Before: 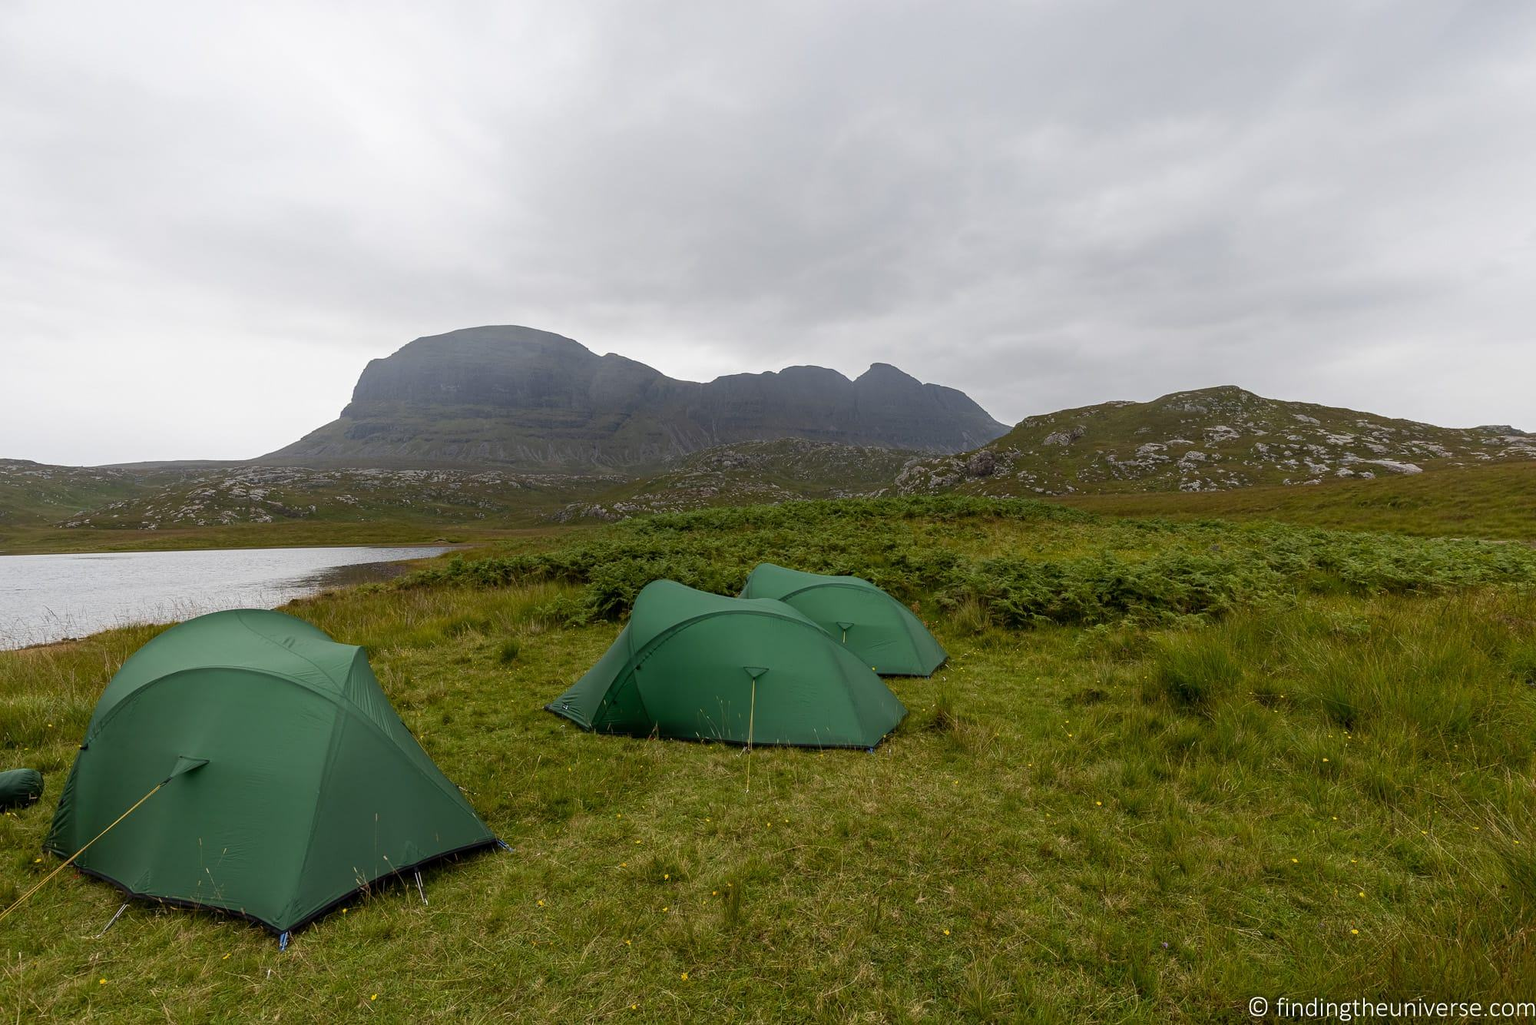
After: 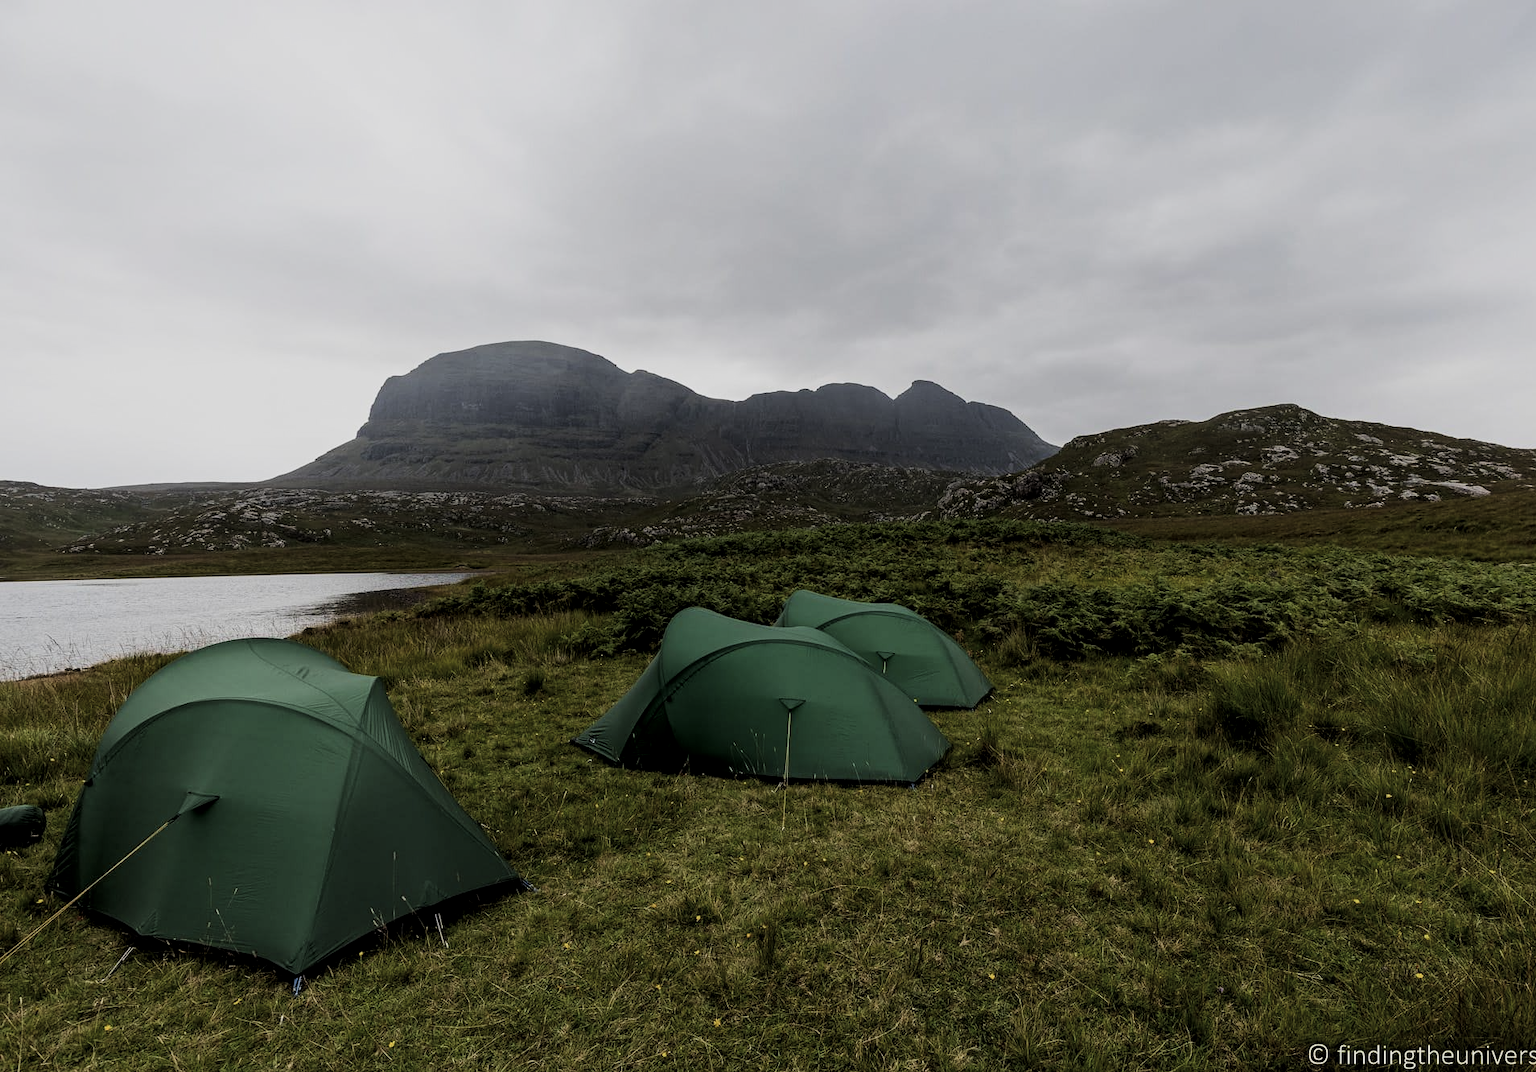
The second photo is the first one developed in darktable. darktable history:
crop: right 4.53%, bottom 0.018%
exposure: black level correction -0.015, exposure -0.511 EV, compensate exposure bias true, compensate highlight preservation false
contrast brightness saturation: saturation -0.05
local contrast: highlights 107%, shadows 101%, detail 119%, midtone range 0.2
filmic rgb: black relative exposure -5.07 EV, white relative exposure 3.55 EV, hardness 3.19, contrast 1.486, highlights saturation mix -48.92%
